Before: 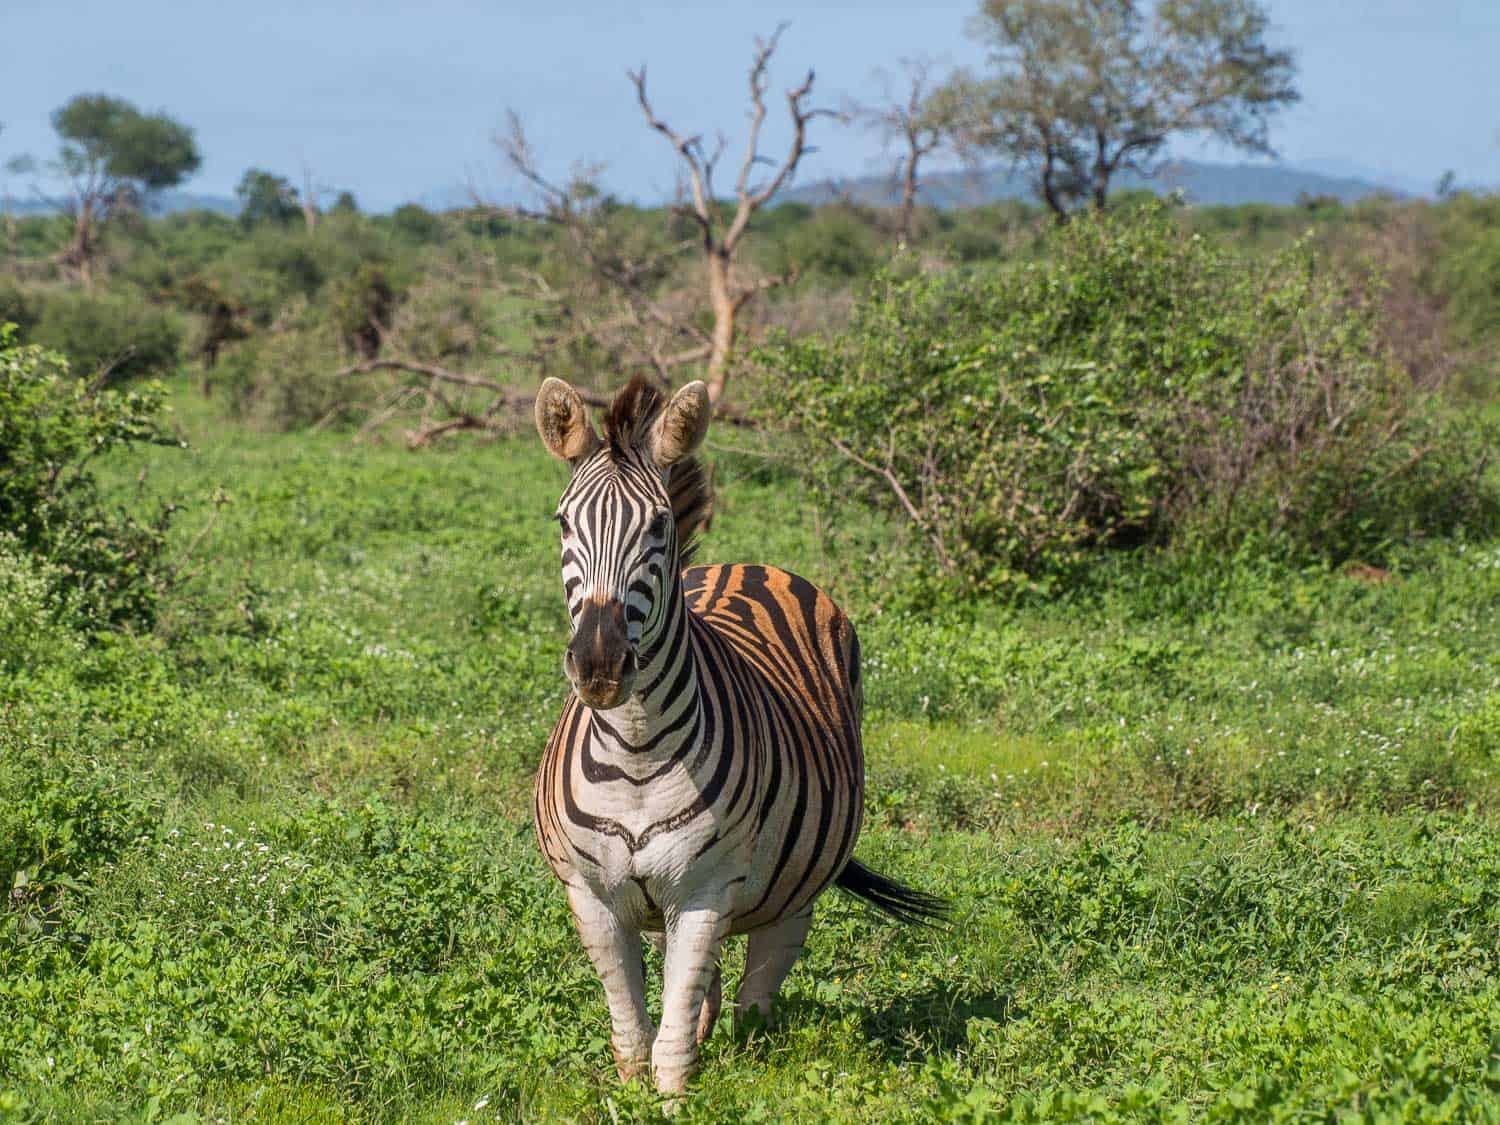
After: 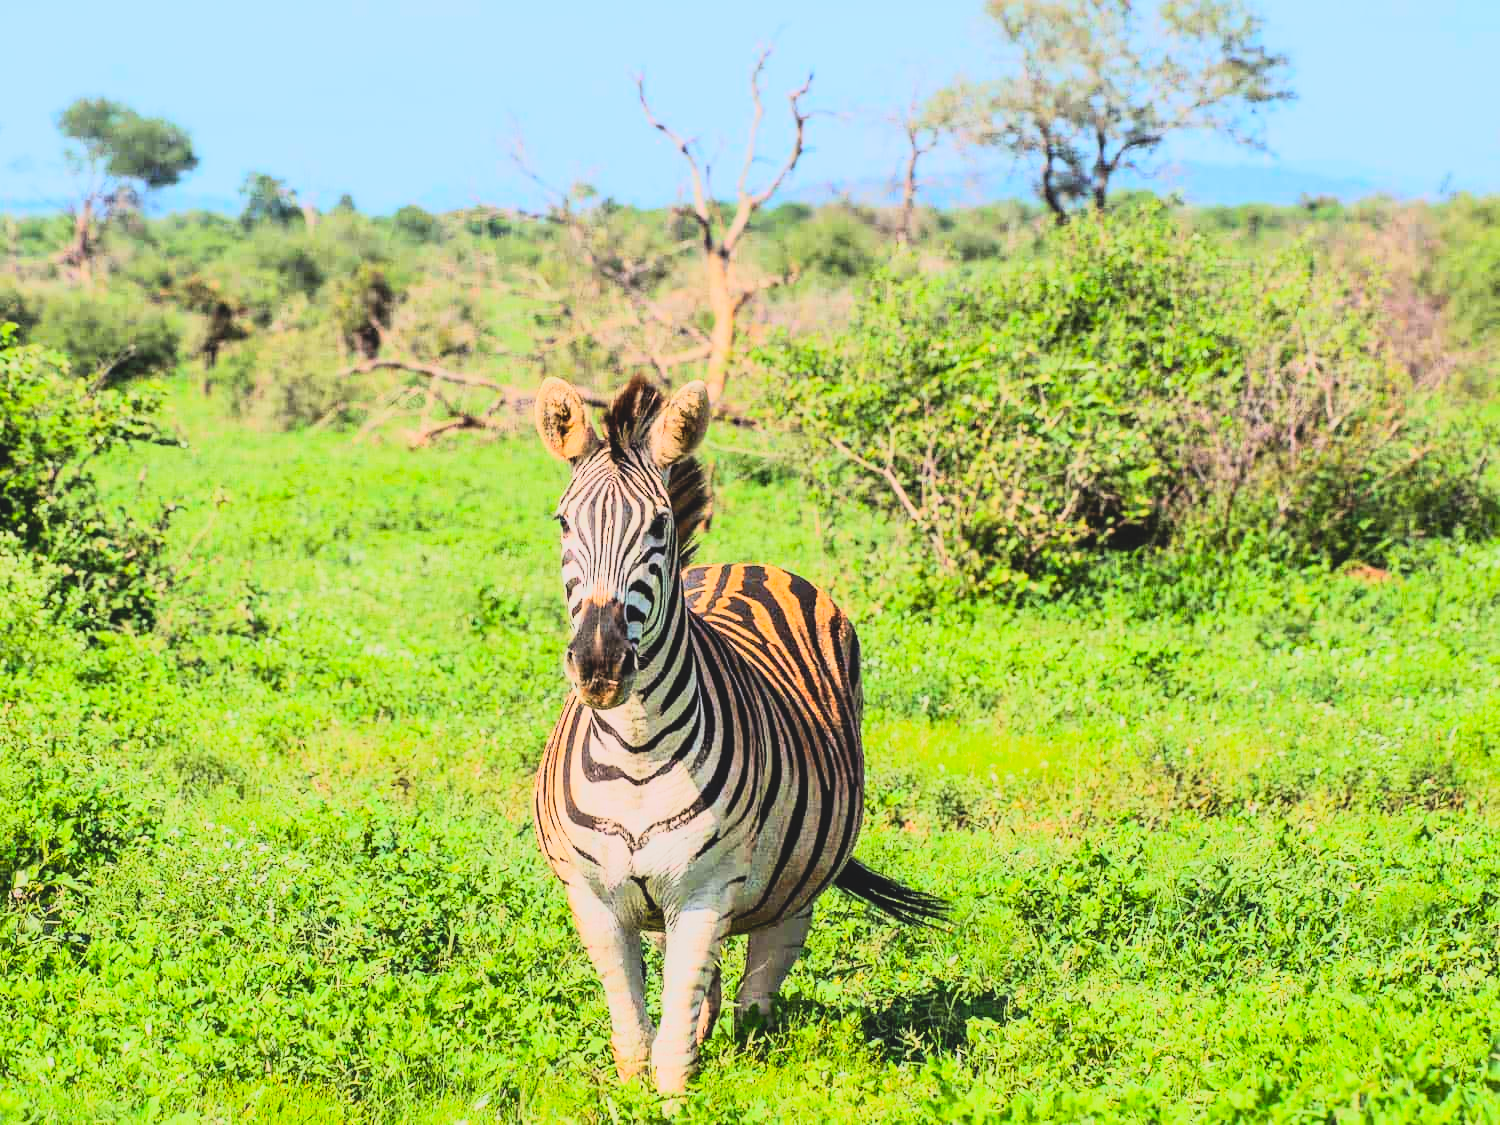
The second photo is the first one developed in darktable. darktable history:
contrast brightness saturation: contrast -0.19, saturation 0.19
exposure: black level correction 0, exposure 0.5 EV, compensate highlight preservation false
rgb curve: curves: ch0 [(0, 0) (0.21, 0.15) (0.24, 0.21) (0.5, 0.75) (0.75, 0.96) (0.89, 0.99) (1, 1)]; ch1 [(0, 0.02) (0.21, 0.13) (0.25, 0.2) (0.5, 0.67) (0.75, 0.9) (0.89, 0.97) (1, 1)]; ch2 [(0, 0.02) (0.21, 0.13) (0.25, 0.2) (0.5, 0.67) (0.75, 0.9) (0.89, 0.97) (1, 1)], compensate middle gray true
